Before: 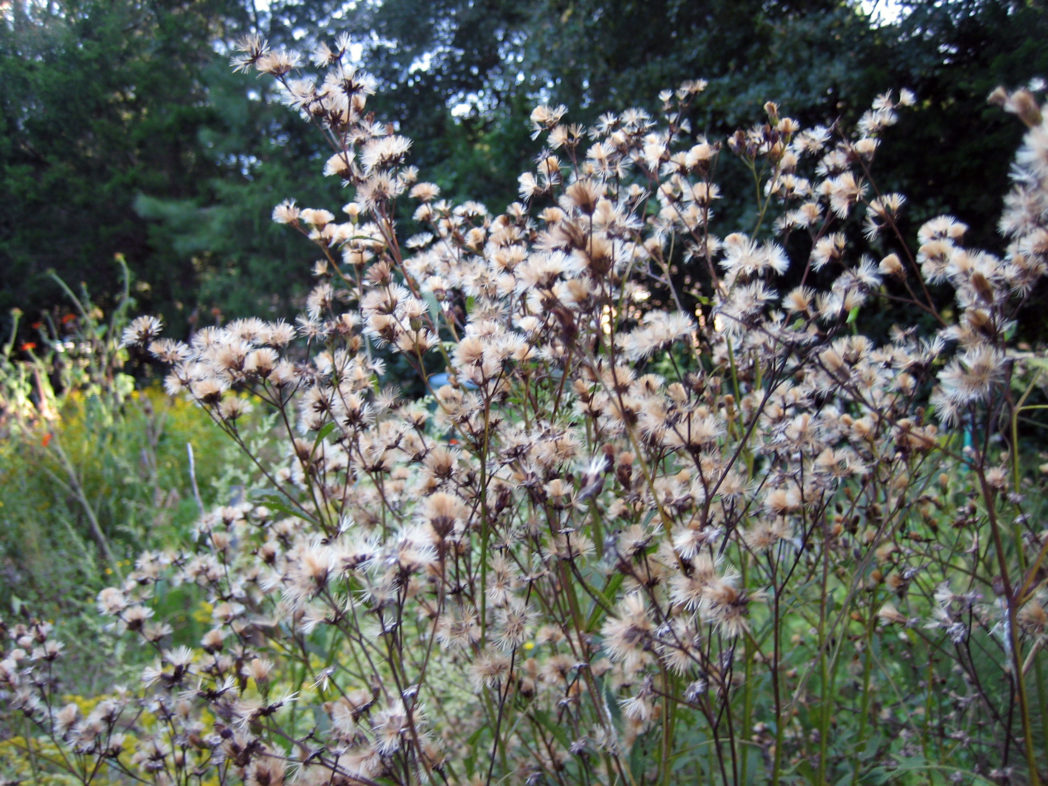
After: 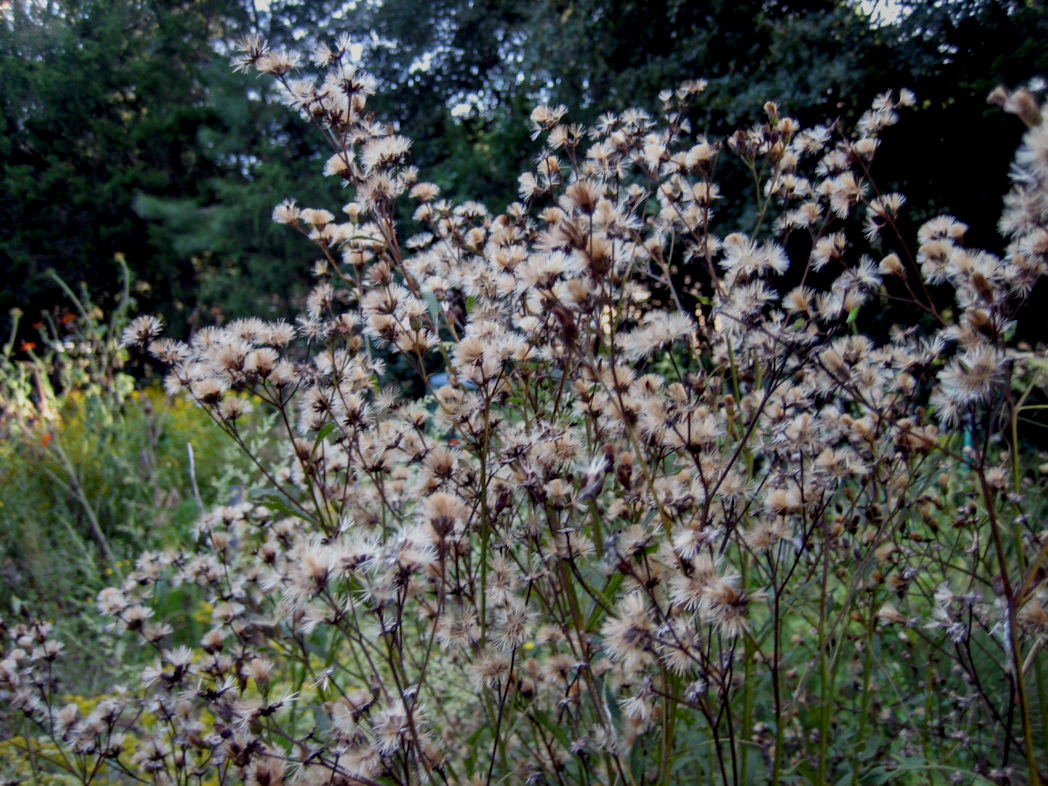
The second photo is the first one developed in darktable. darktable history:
local contrast: on, module defaults
exposure: black level correction 0.009, exposure -0.637 EV, compensate highlight preservation false
